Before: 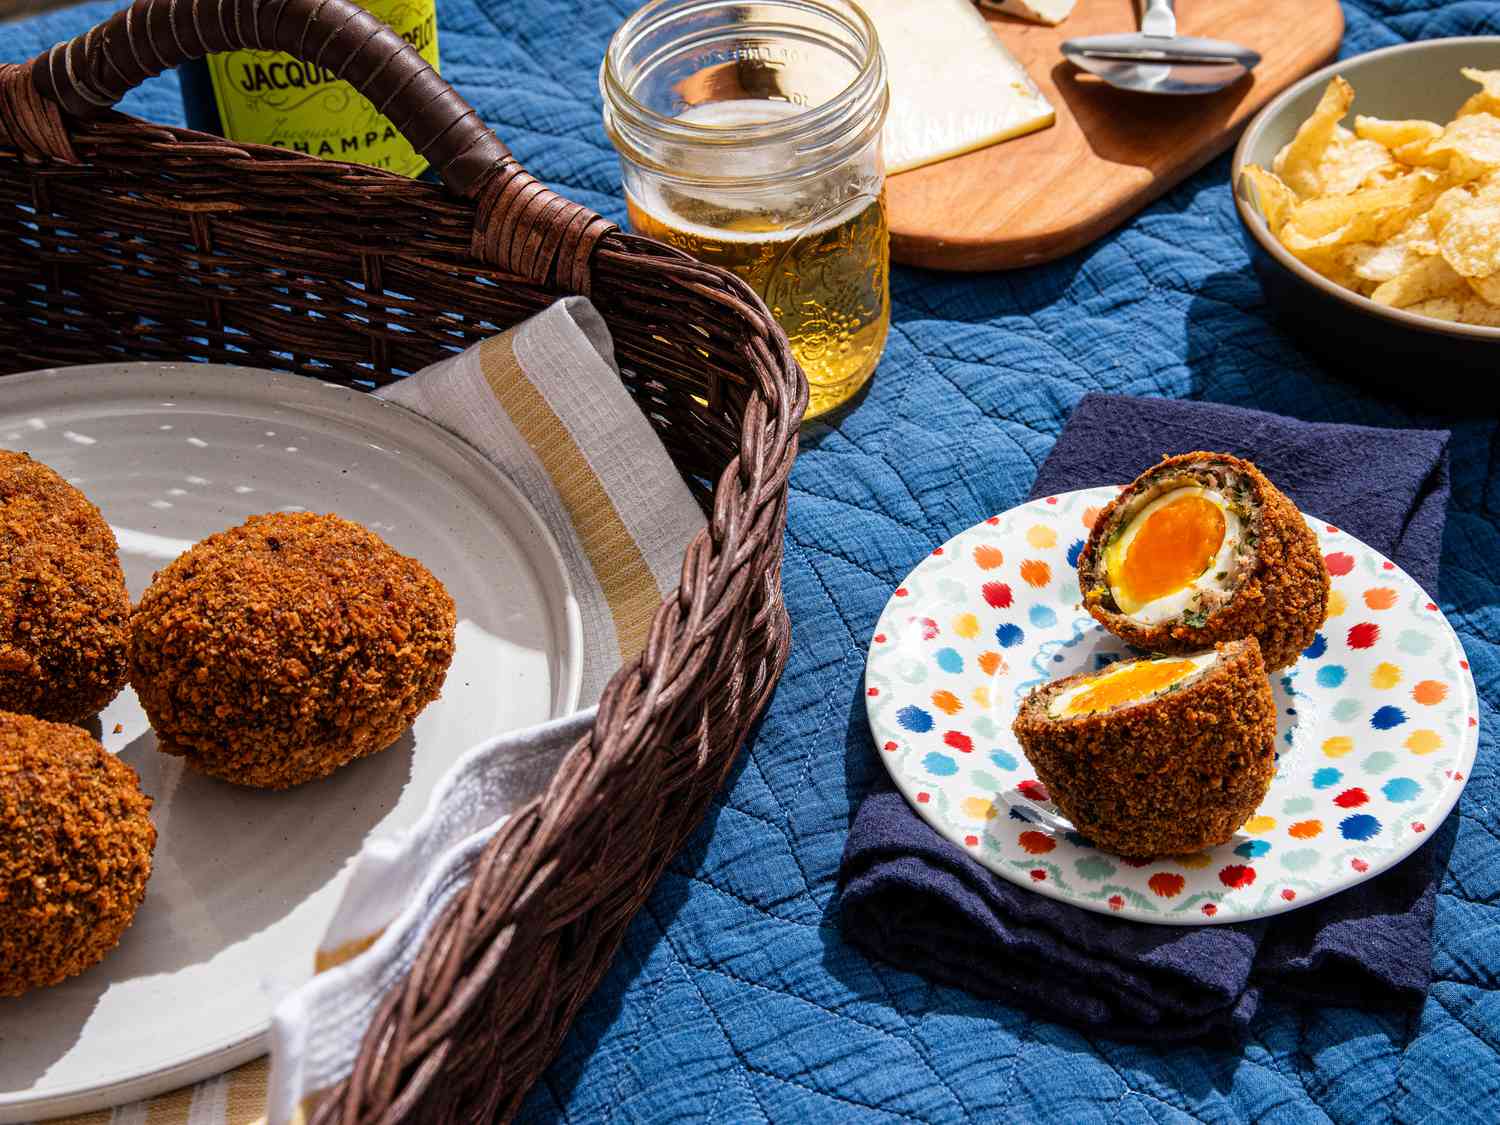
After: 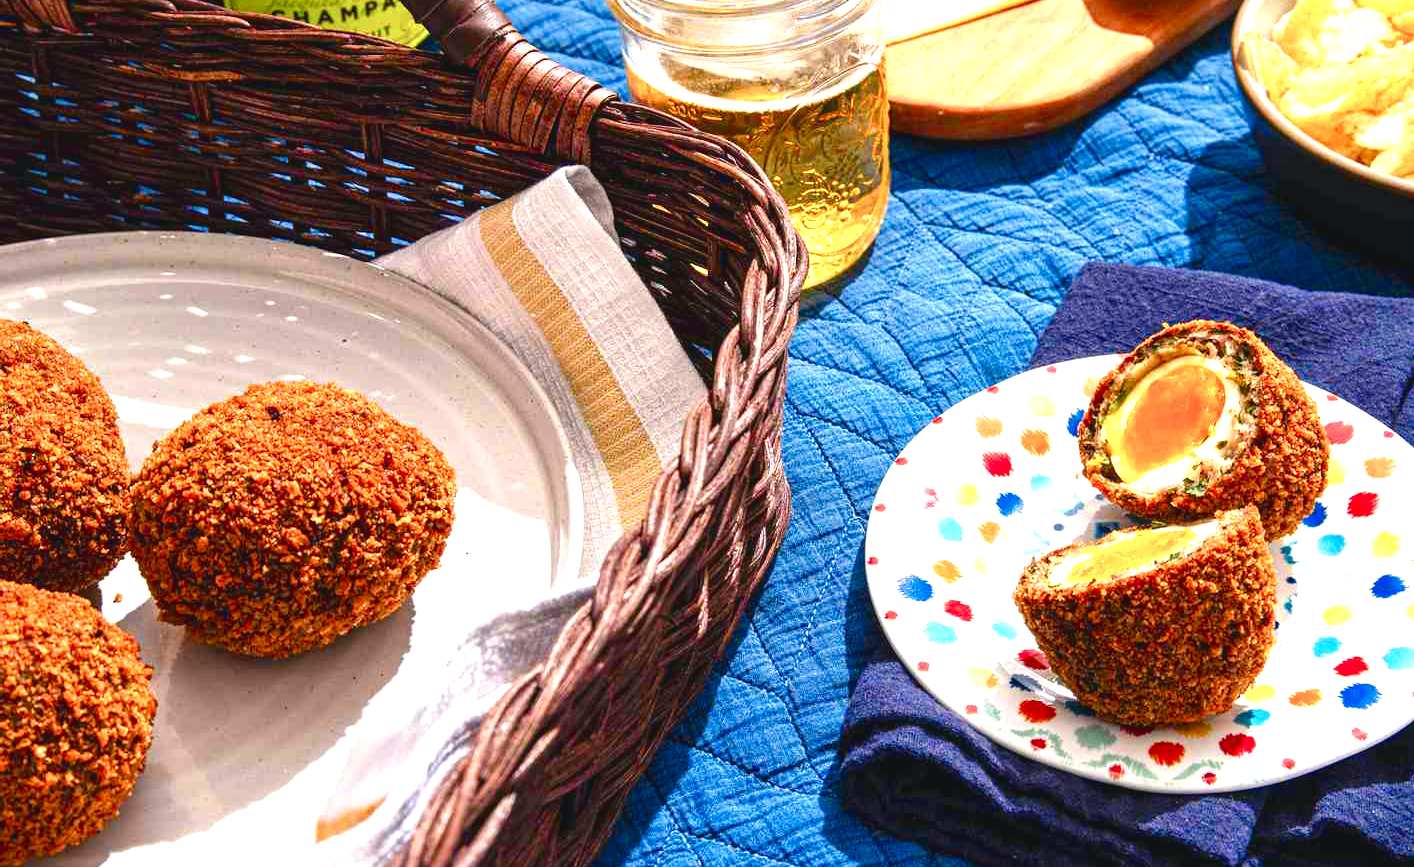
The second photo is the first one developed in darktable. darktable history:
crop and rotate: angle 0.03°, top 11.643%, right 5.651%, bottom 11.189%
color zones: curves: ch0 [(0, 0.613) (0.01, 0.613) (0.245, 0.448) (0.498, 0.529) (0.642, 0.665) (0.879, 0.777) (0.99, 0.613)]; ch1 [(0, 0) (0.143, 0) (0.286, 0) (0.429, 0) (0.571, 0) (0.714, 0) (0.857, 0)], mix -121.96%
exposure: black level correction 0, exposure 1.2 EV, compensate exposure bias true, compensate highlight preservation false
color balance rgb: shadows lift › chroma 2%, shadows lift › hue 250°, power › hue 326.4°, highlights gain › chroma 2%, highlights gain › hue 64.8°, global offset › luminance 0.5%, global offset › hue 58.8°, perceptual saturation grading › highlights -25%, perceptual saturation grading › shadows 30%, global vibrance 15%
white balance: emerald 1
